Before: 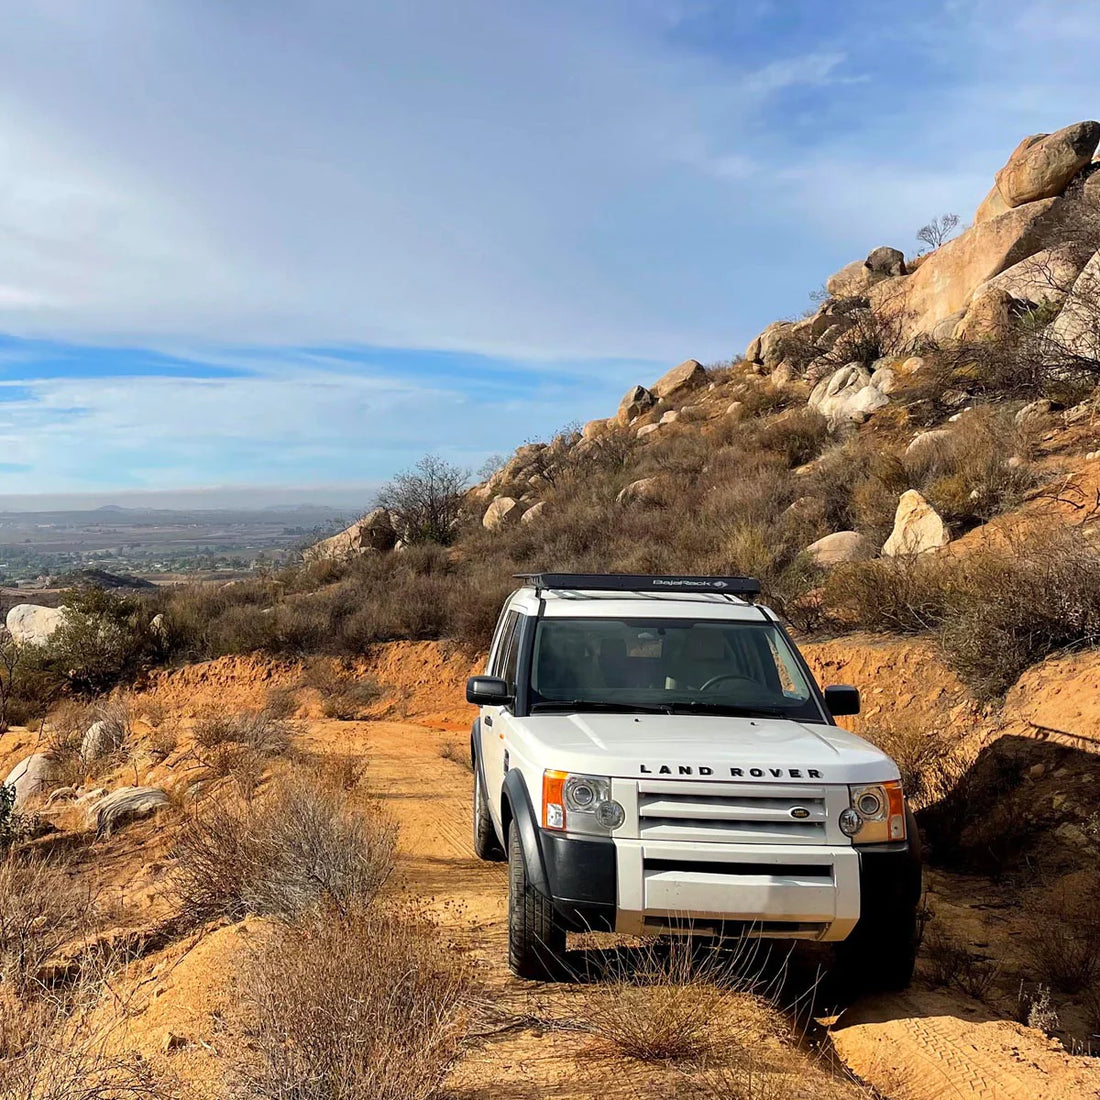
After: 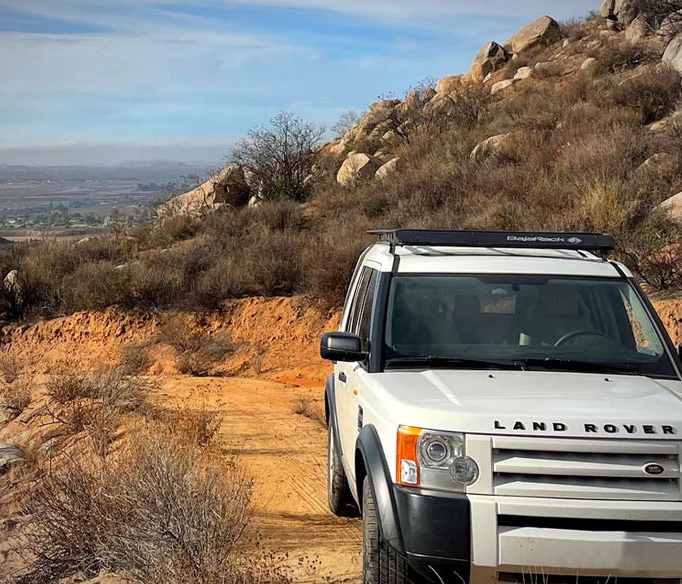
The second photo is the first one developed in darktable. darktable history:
vignetting: fall-off radius 70%, automatic ratio true
crop: left 13.312%, top 31.28%, right 24.627%, bottom 15.582%
